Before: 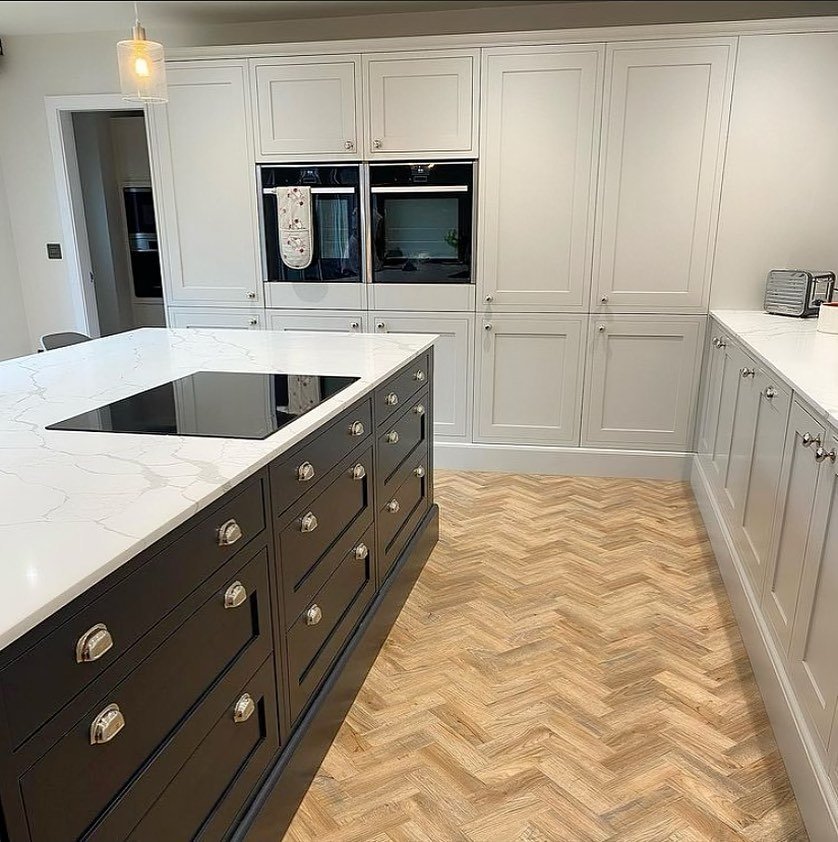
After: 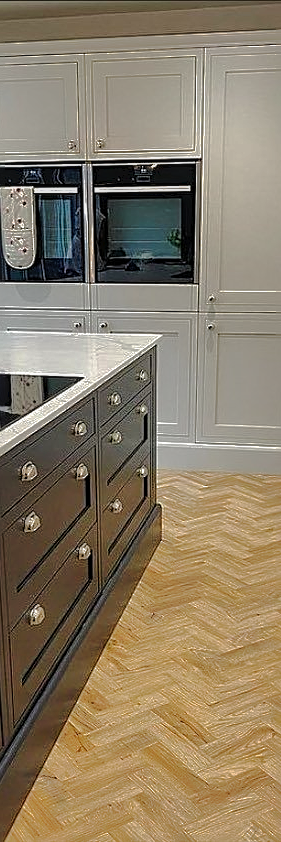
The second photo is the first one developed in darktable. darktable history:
crop: left 33.167%, right 33.24%
tone curve: curves: ch0 [(0, 0) (0.003, 0.019) (0.011, 0.022) (0.025, 0.029) (0.044, 0.041) (0.069, 0.06) (0.1, 0.09) (0.136, 0.123) (0.177, 0.163) (0.224, 0.206) (0.277, 0.268) (0.335, 0.35) (0.399, 0.436) (0.468, 0.526) (0.543, 0.624) (0.623, 0.713) (0.709, 0.779) (0.801, 0.845) (0.898, 0.912) (1, 1)], preserve colors none
local contrast: on, module defaults
shadows and highlights: shadows 38.84, highlights -74.55
sharpen: on, module defaults
